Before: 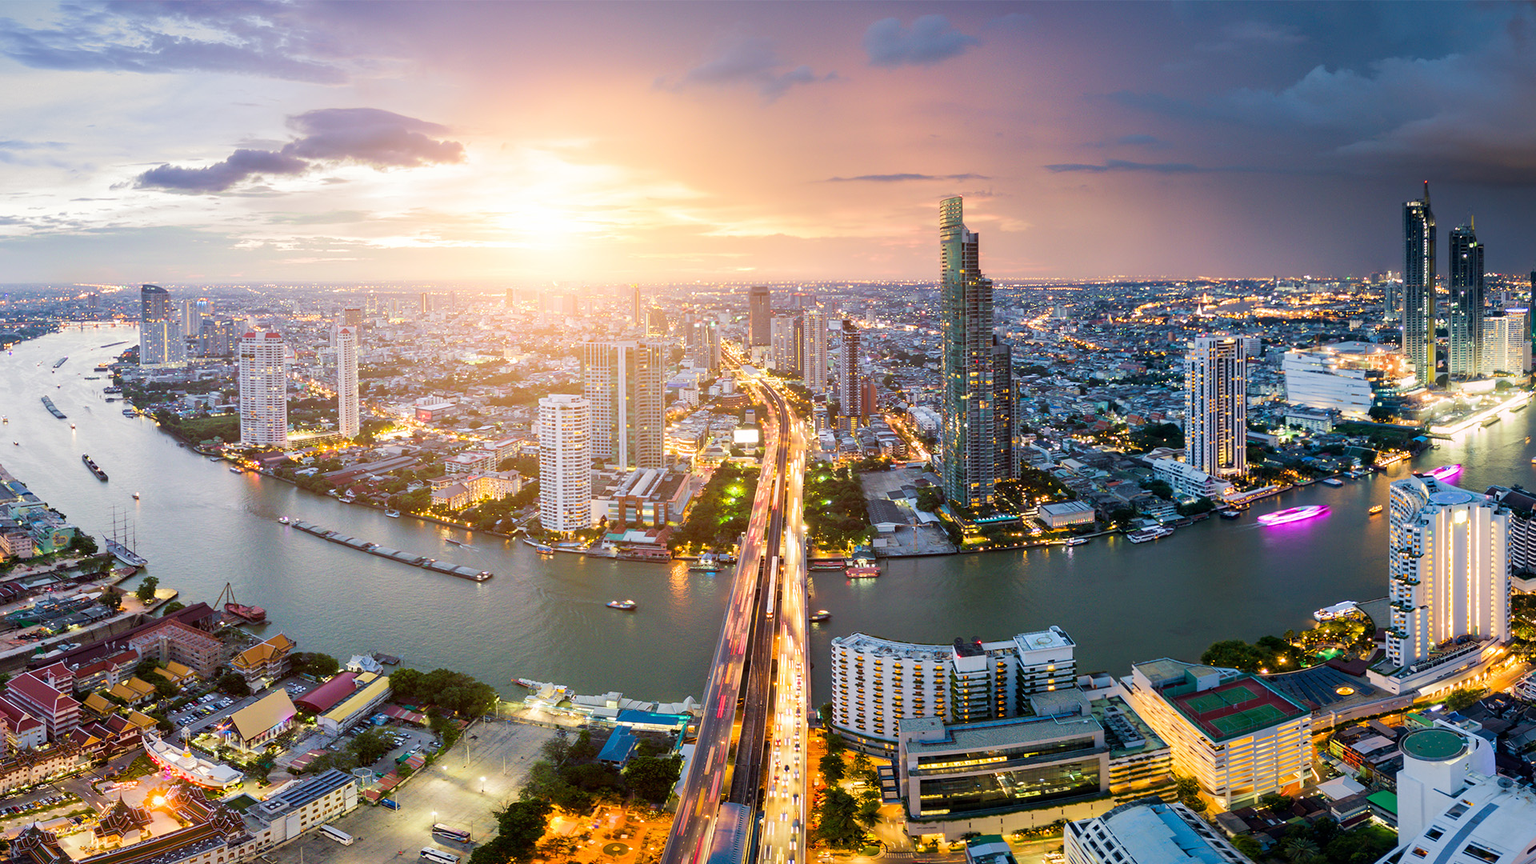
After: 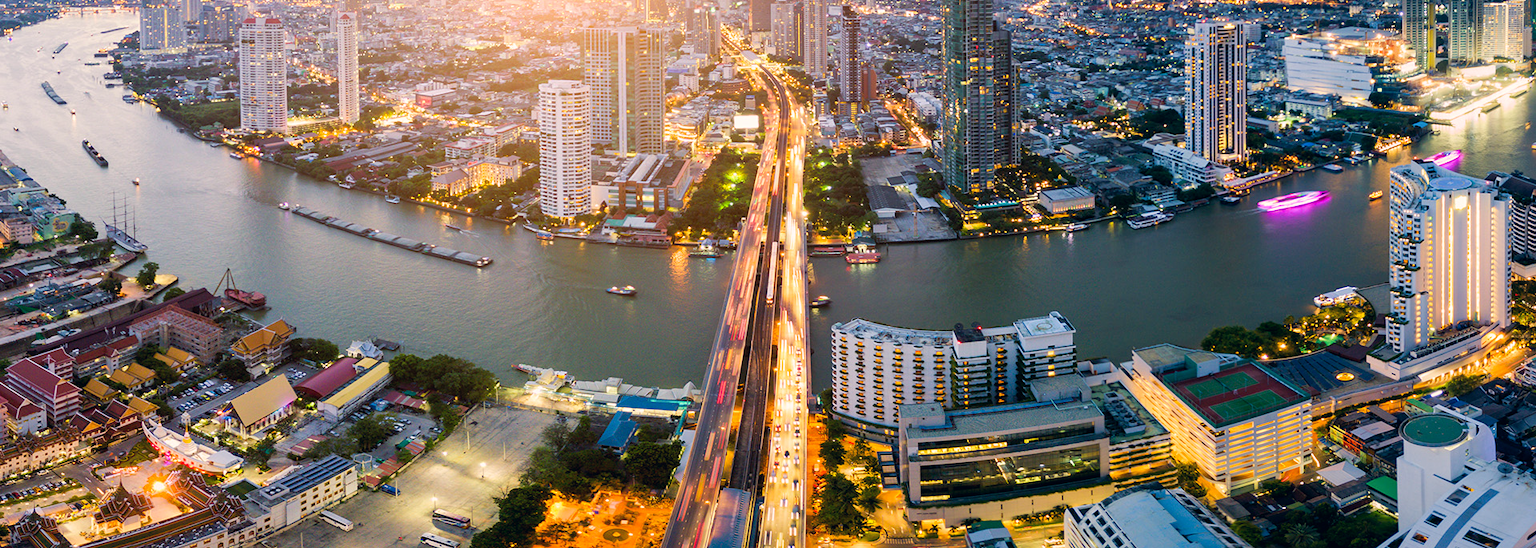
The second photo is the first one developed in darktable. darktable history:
color correction: highlights a* 5.38, highlights b* 5.3, shadows a* -4.26, shadows b* -5.11
crop and rotate: top 36.435%
